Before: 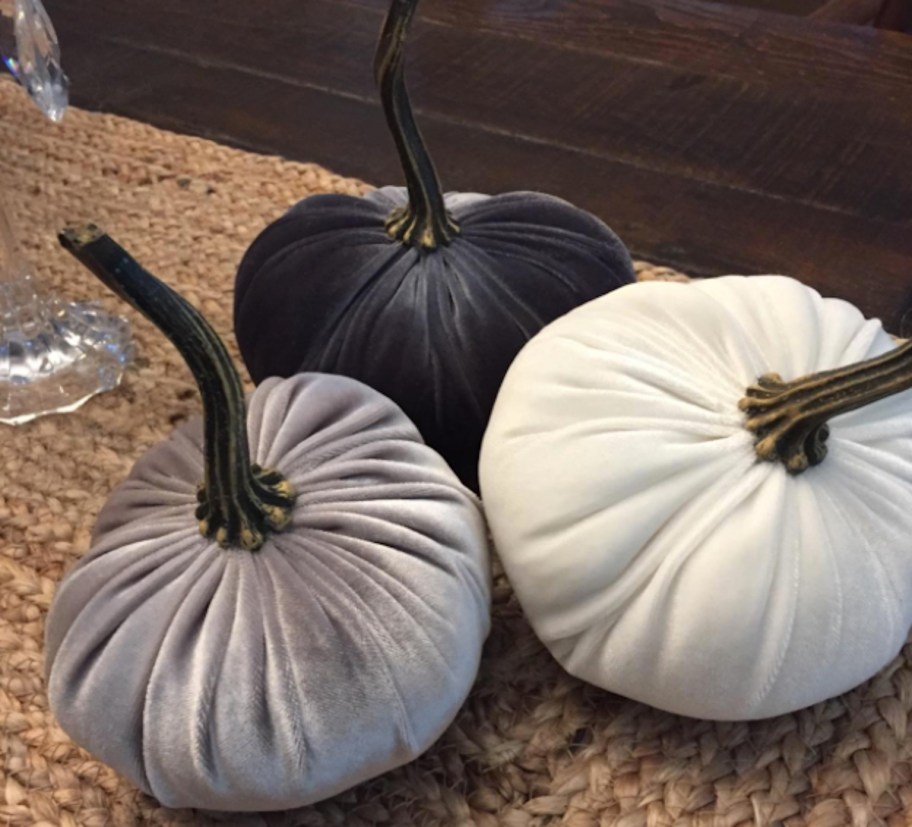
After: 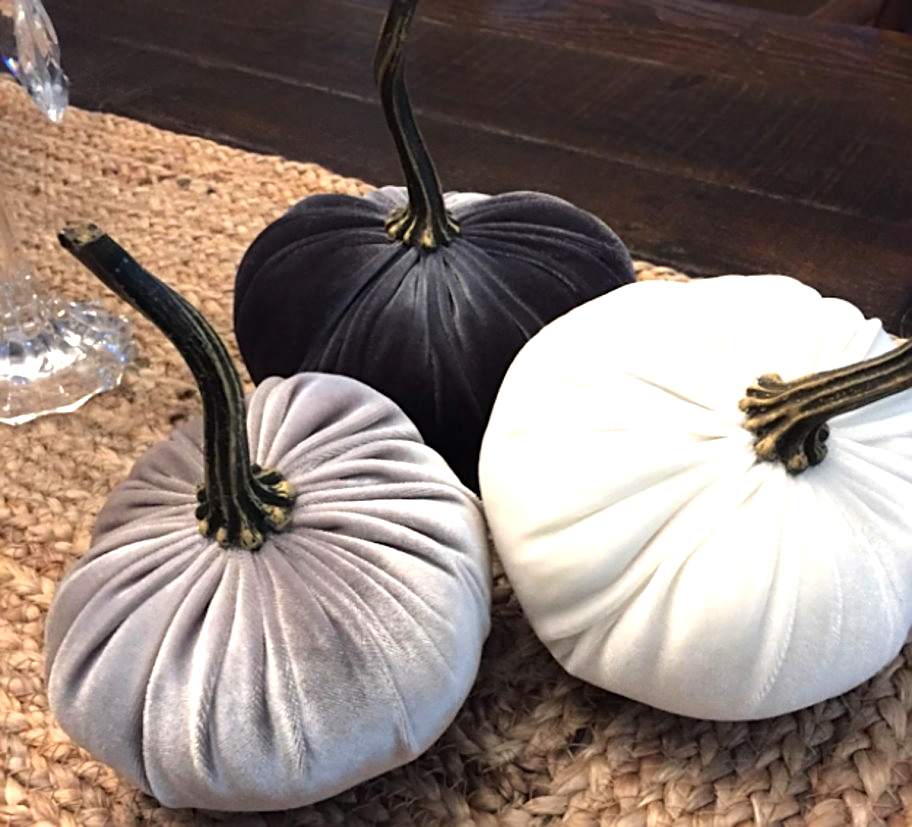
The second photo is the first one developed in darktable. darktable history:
exposure: exposure 0.126 EV, compensate exposure bias true, compensate highlight preservation false
sharpen: on, module defaults
tone equalizer: -8 EV -0.77 EV, -7 EV -0.68 EV, -6 EV -0.603 EV, -5 EV -0.4 EV, -3 EV 0.382 EV, -2 EV 0.6 EV, -1 EV 0.699 EV, +0 EV 0.746 EV, mask exposure compensation -0.505 EV
